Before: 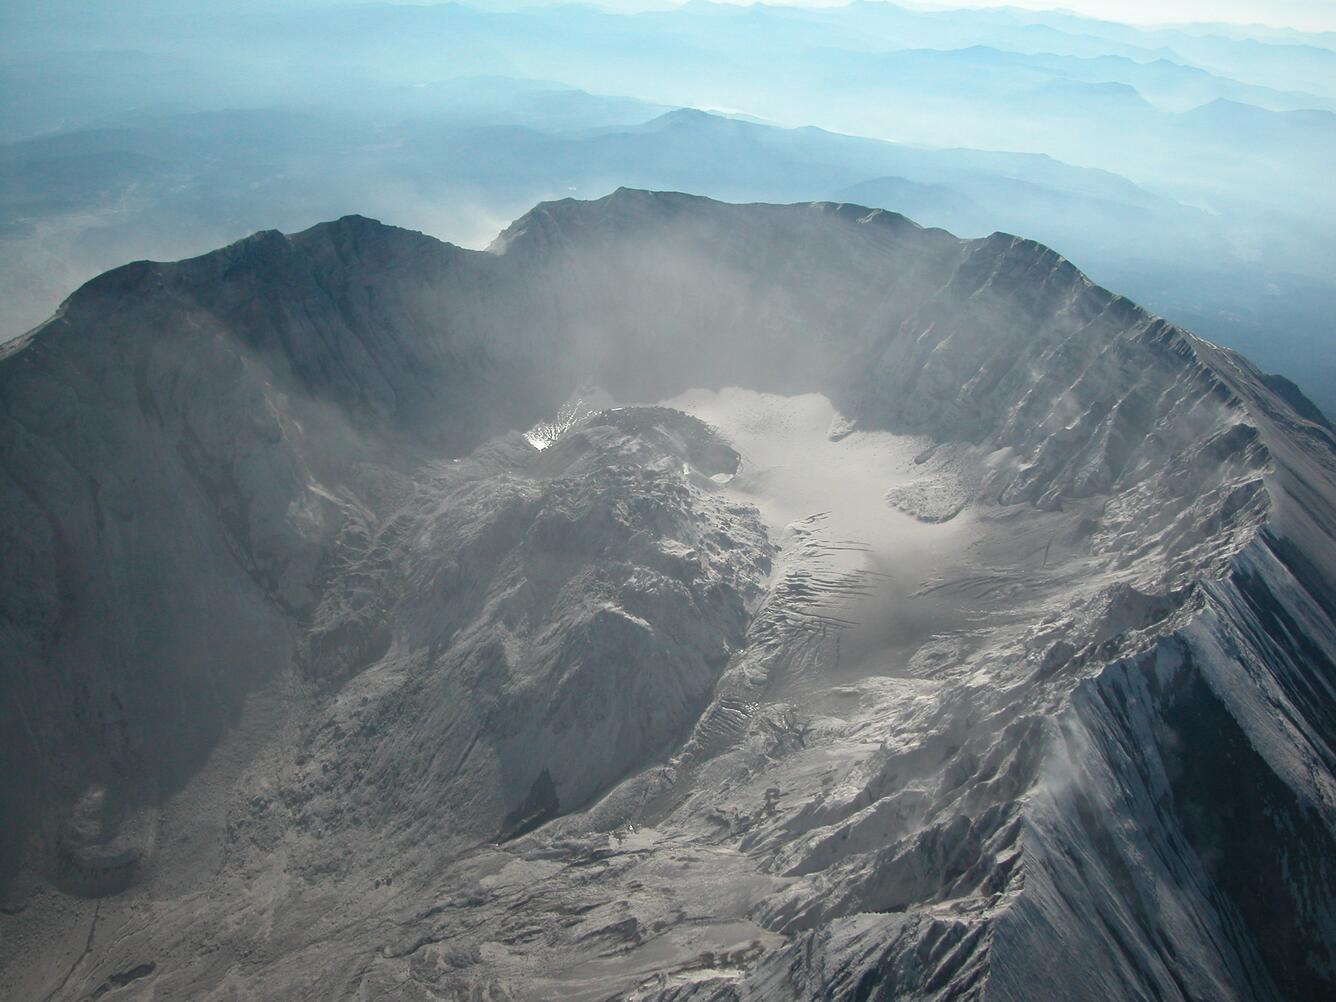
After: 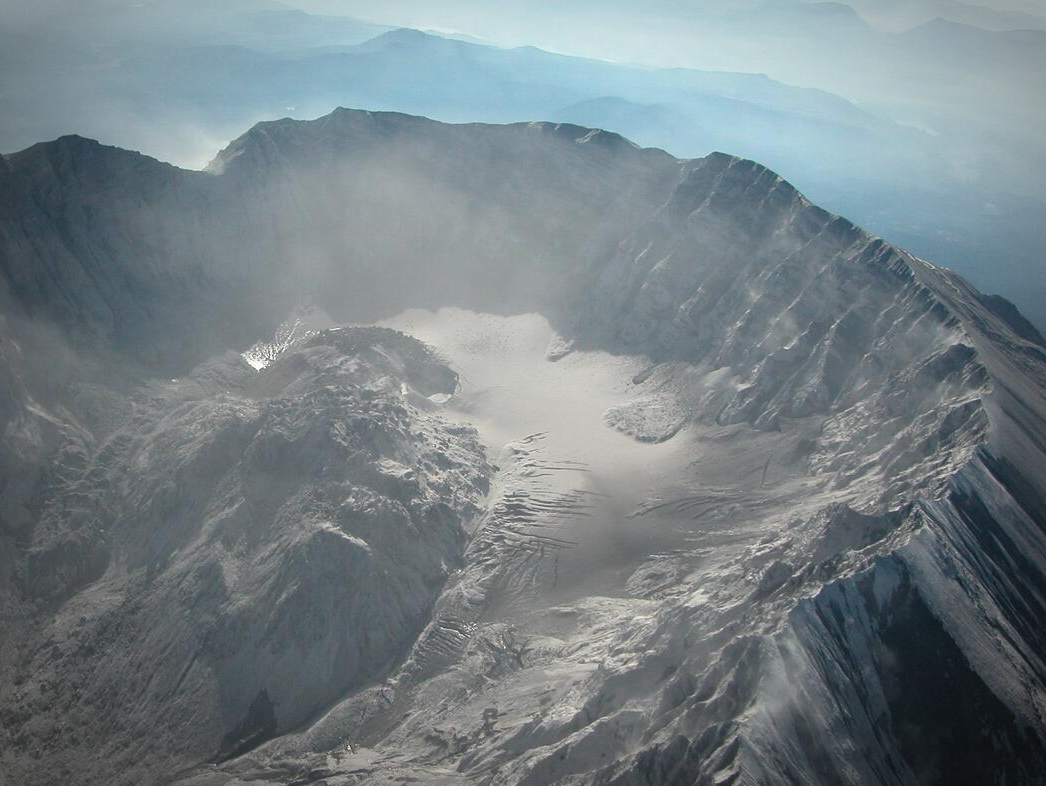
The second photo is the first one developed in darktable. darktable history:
crop and rotate: left 21.167%, top 8.083%, right 0.492%, bottom 13.421%
vignetting: automatic ratio true
